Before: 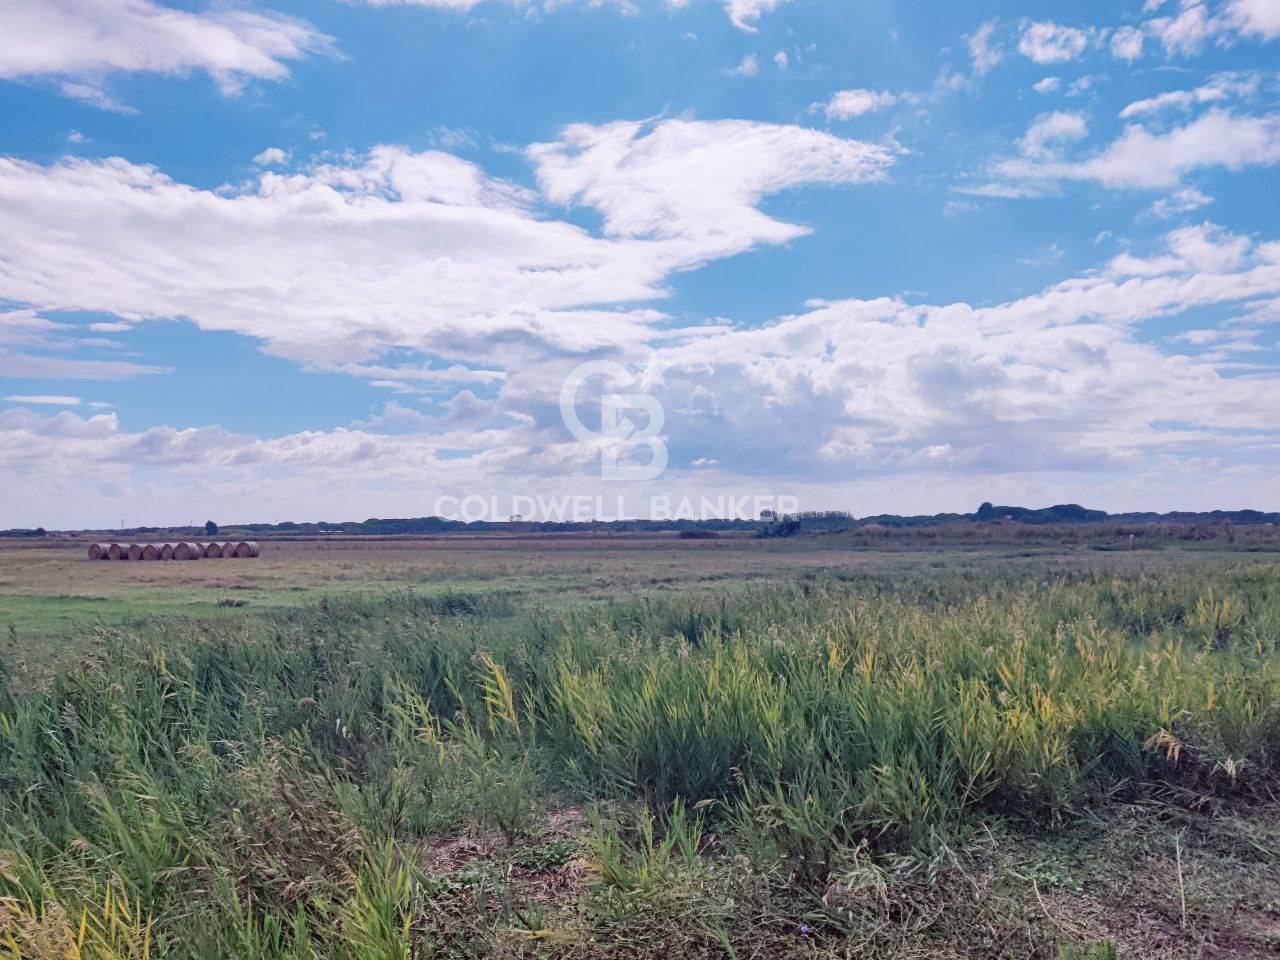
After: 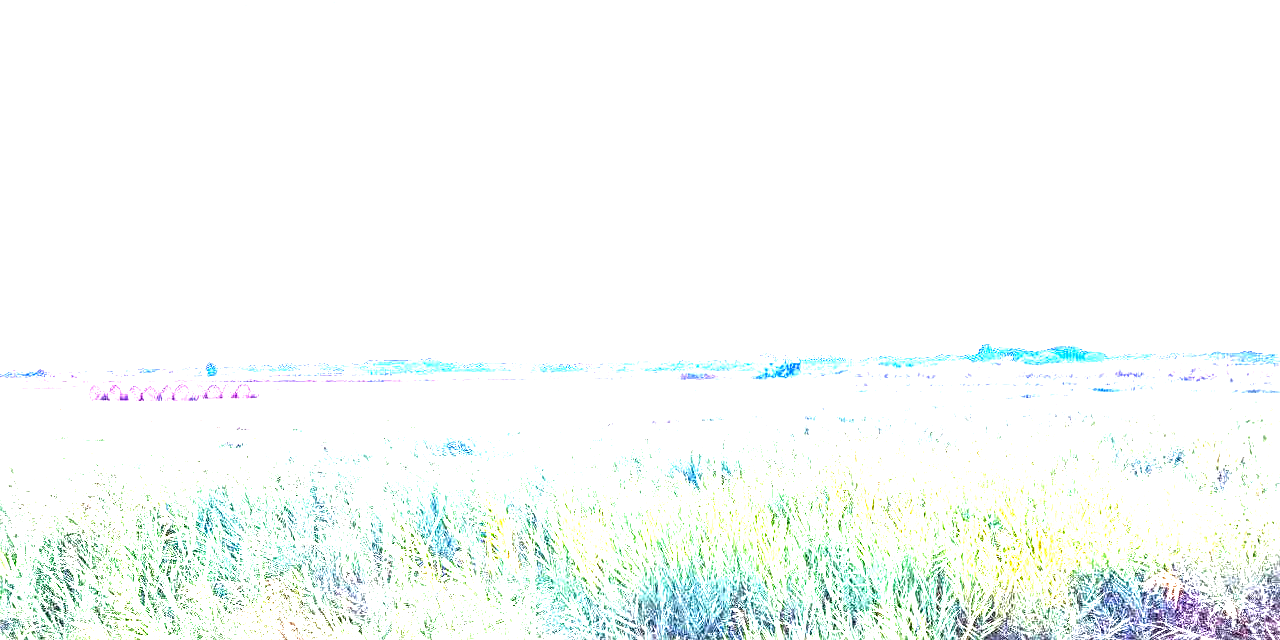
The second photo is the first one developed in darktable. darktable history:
vignetting: fall-off radius 45.82%, brightness -0.422, saturation -0.191, unbound false
crop: top 16.591%, bottom 16.741%
exposure: black level correction 0, exposure 3.973 EV, compensate highlight preservation false
contrast brightness saturation: brightness -0.026, saturation 0.362
sharpen: on, module defaults
local contrast: highlights 60%, shadows 60%, detail 160%
